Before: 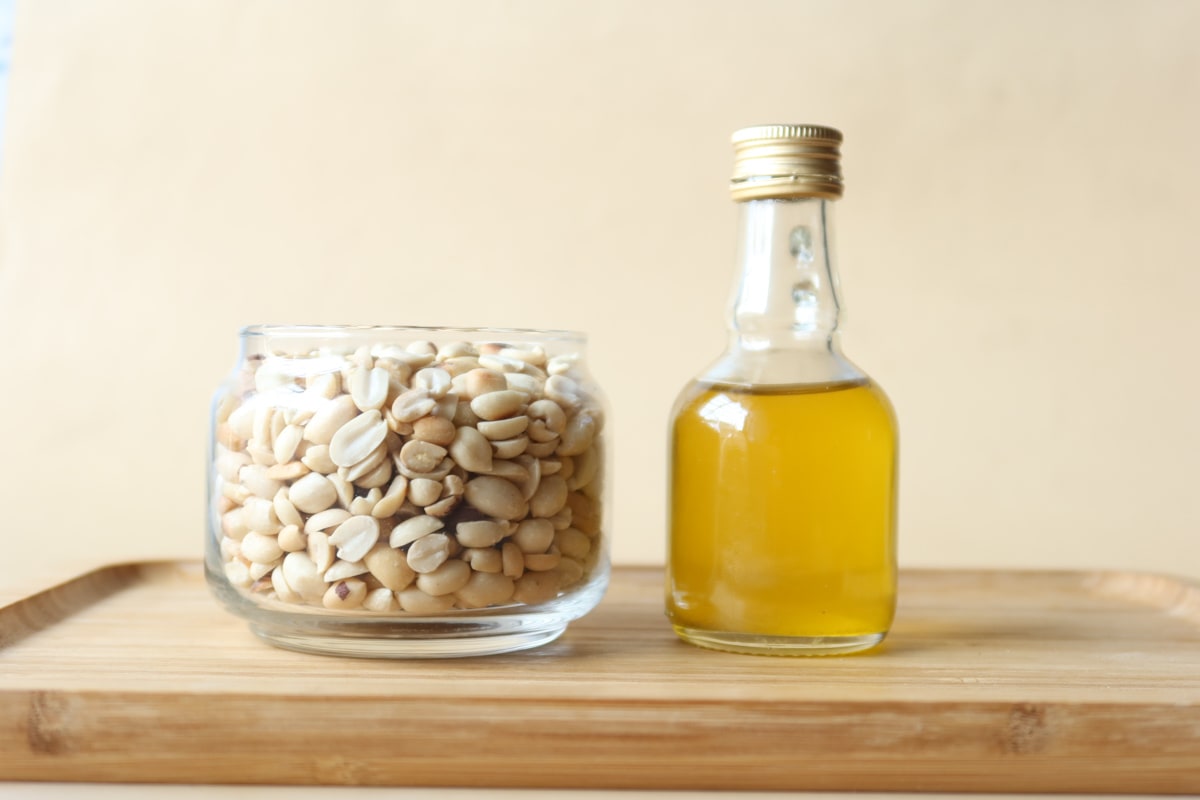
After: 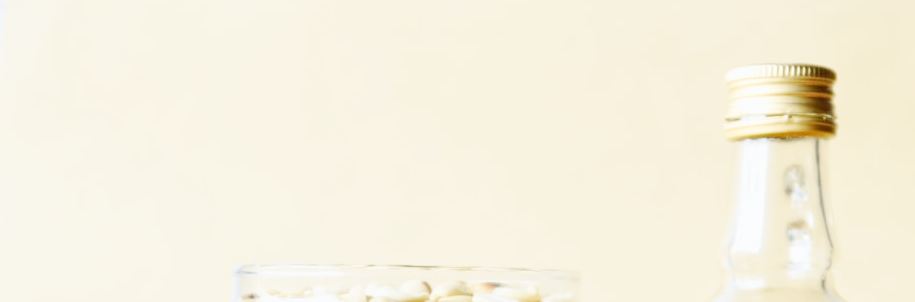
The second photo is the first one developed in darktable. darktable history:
tone curve: curves: ch0 [(0, 0) (0.071, 0.058) (0.266, 0.268) (0.498, 0.542) (0.766, 0.807) (1, 0.983)]; ch1 [(0, 0) (0.346, 0.307) (0.408, 0.387) (0.463, 0.465) (0.482, 0.493) (0.502, 0.499) (0.517, 0.505) (0.55, 0.554) (0.597, 0.61) (0.651, 0.698) (1, 1)]; ch2 [(0, 0) (0.346, 0.34) (0.434, 0.46) (0.485, 0.494) (0.5, 0.498) (0.509, 0.517) (0.526, 0.539) (0.583, 0.603) (0.625, 0.659) (1, 1)], color space Lab, independent channels, preserve colors none
crop: left 0.515%, top 7.644%, right 23.179%, bottom 54.488%
local contrast: mode bilateral grid, contrast 19, coarseness 50, detail 119%, midtone range 0.2
base curve: curves: ch0 [(0, 0) (0.032, 0.025) (0.121, 0.166) (0.206, 0.329) (0.605, 0.79) (1, 1)], preserve colors none
